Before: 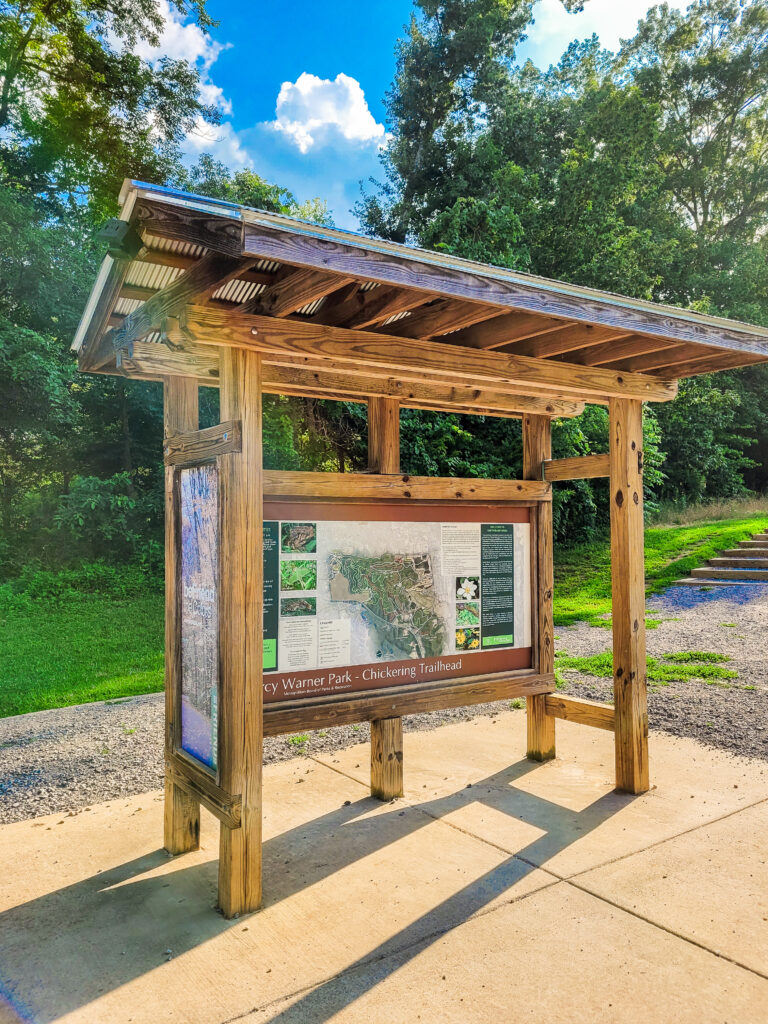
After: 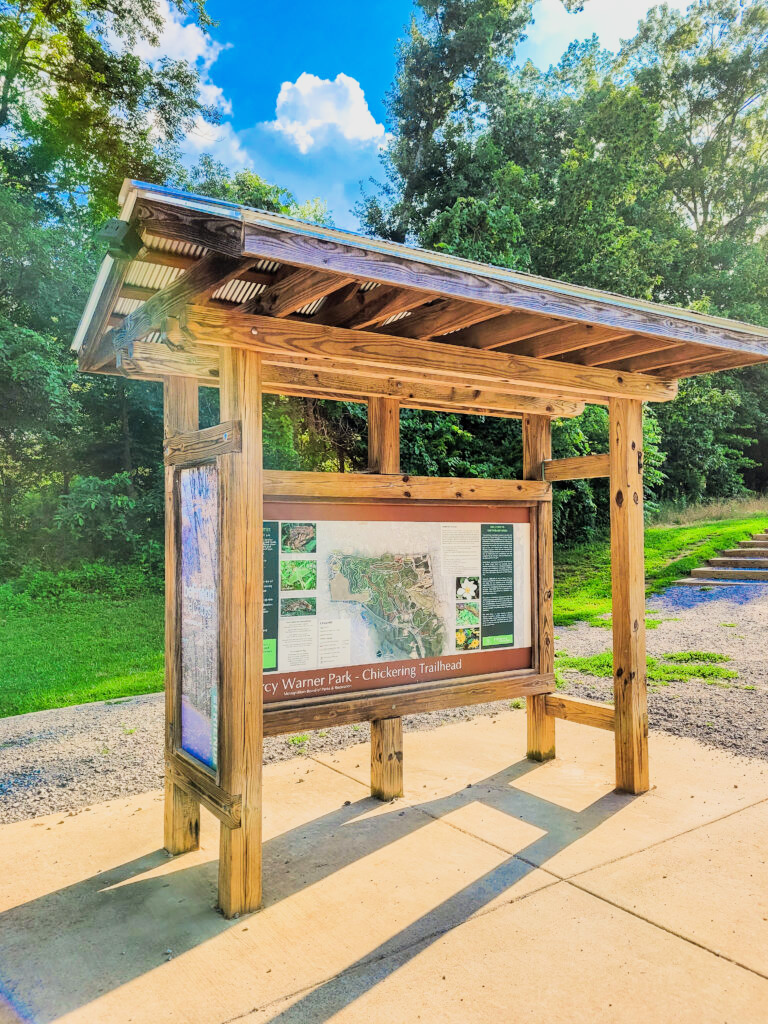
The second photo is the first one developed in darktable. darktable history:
filmic rgb: black relative exposure -16 EV, white relative exposure 4.93 EV, hardness 6.21, color science v6 (2022)
exposure: black level correction 0, exposure 0.696 EV, compensate highlight preservation false
